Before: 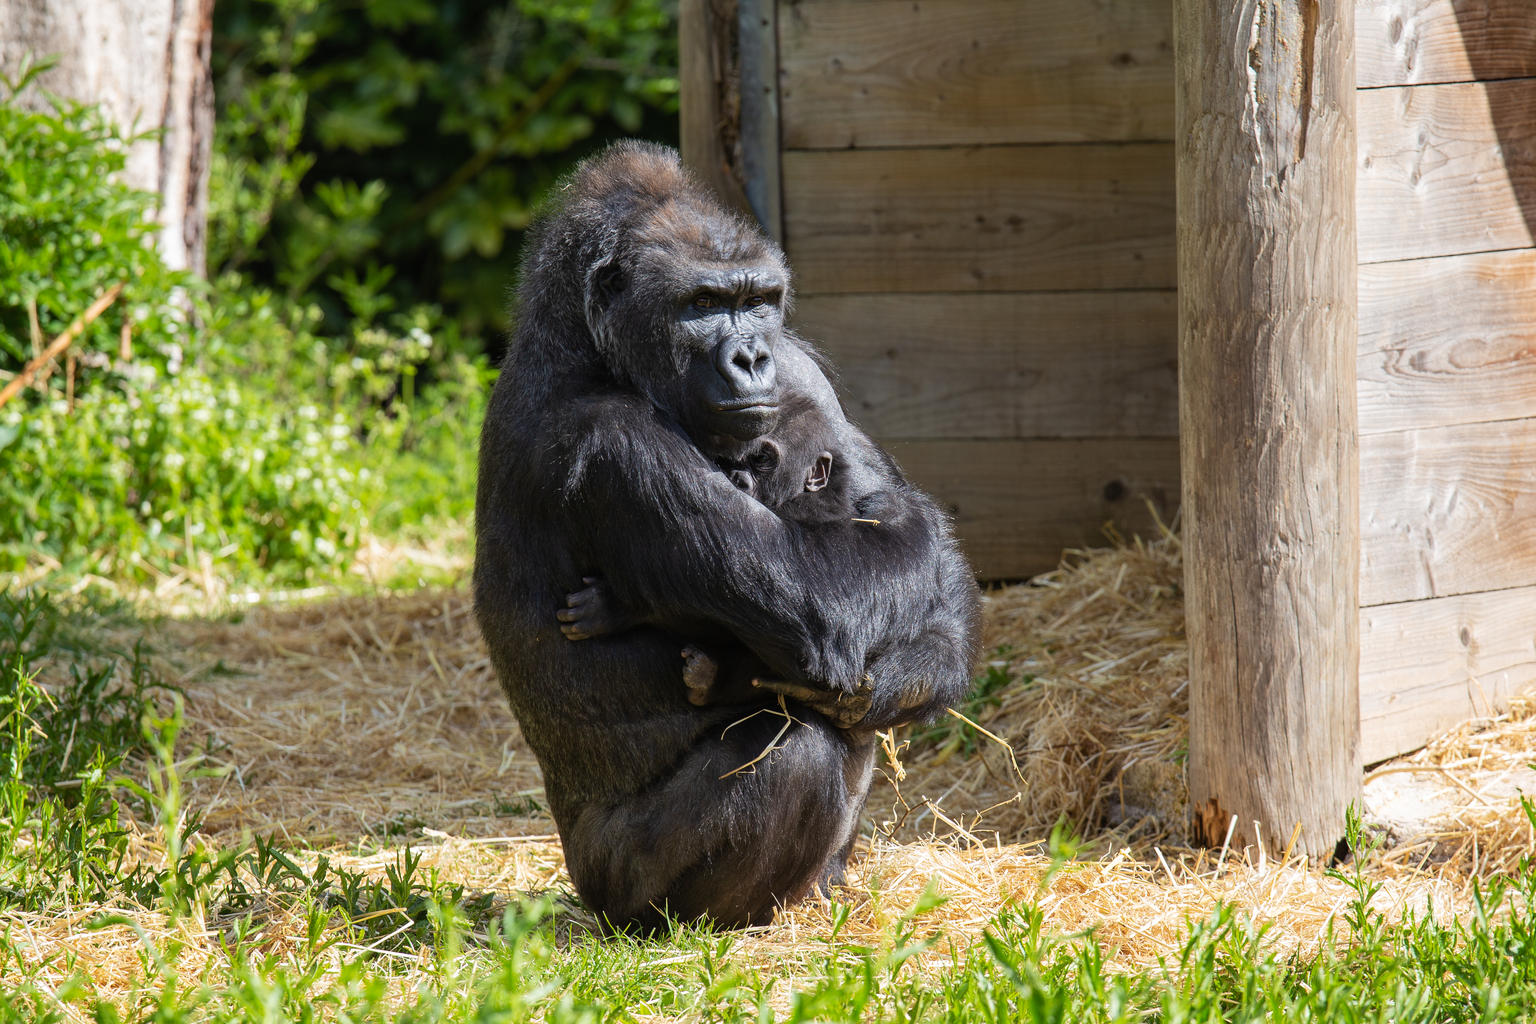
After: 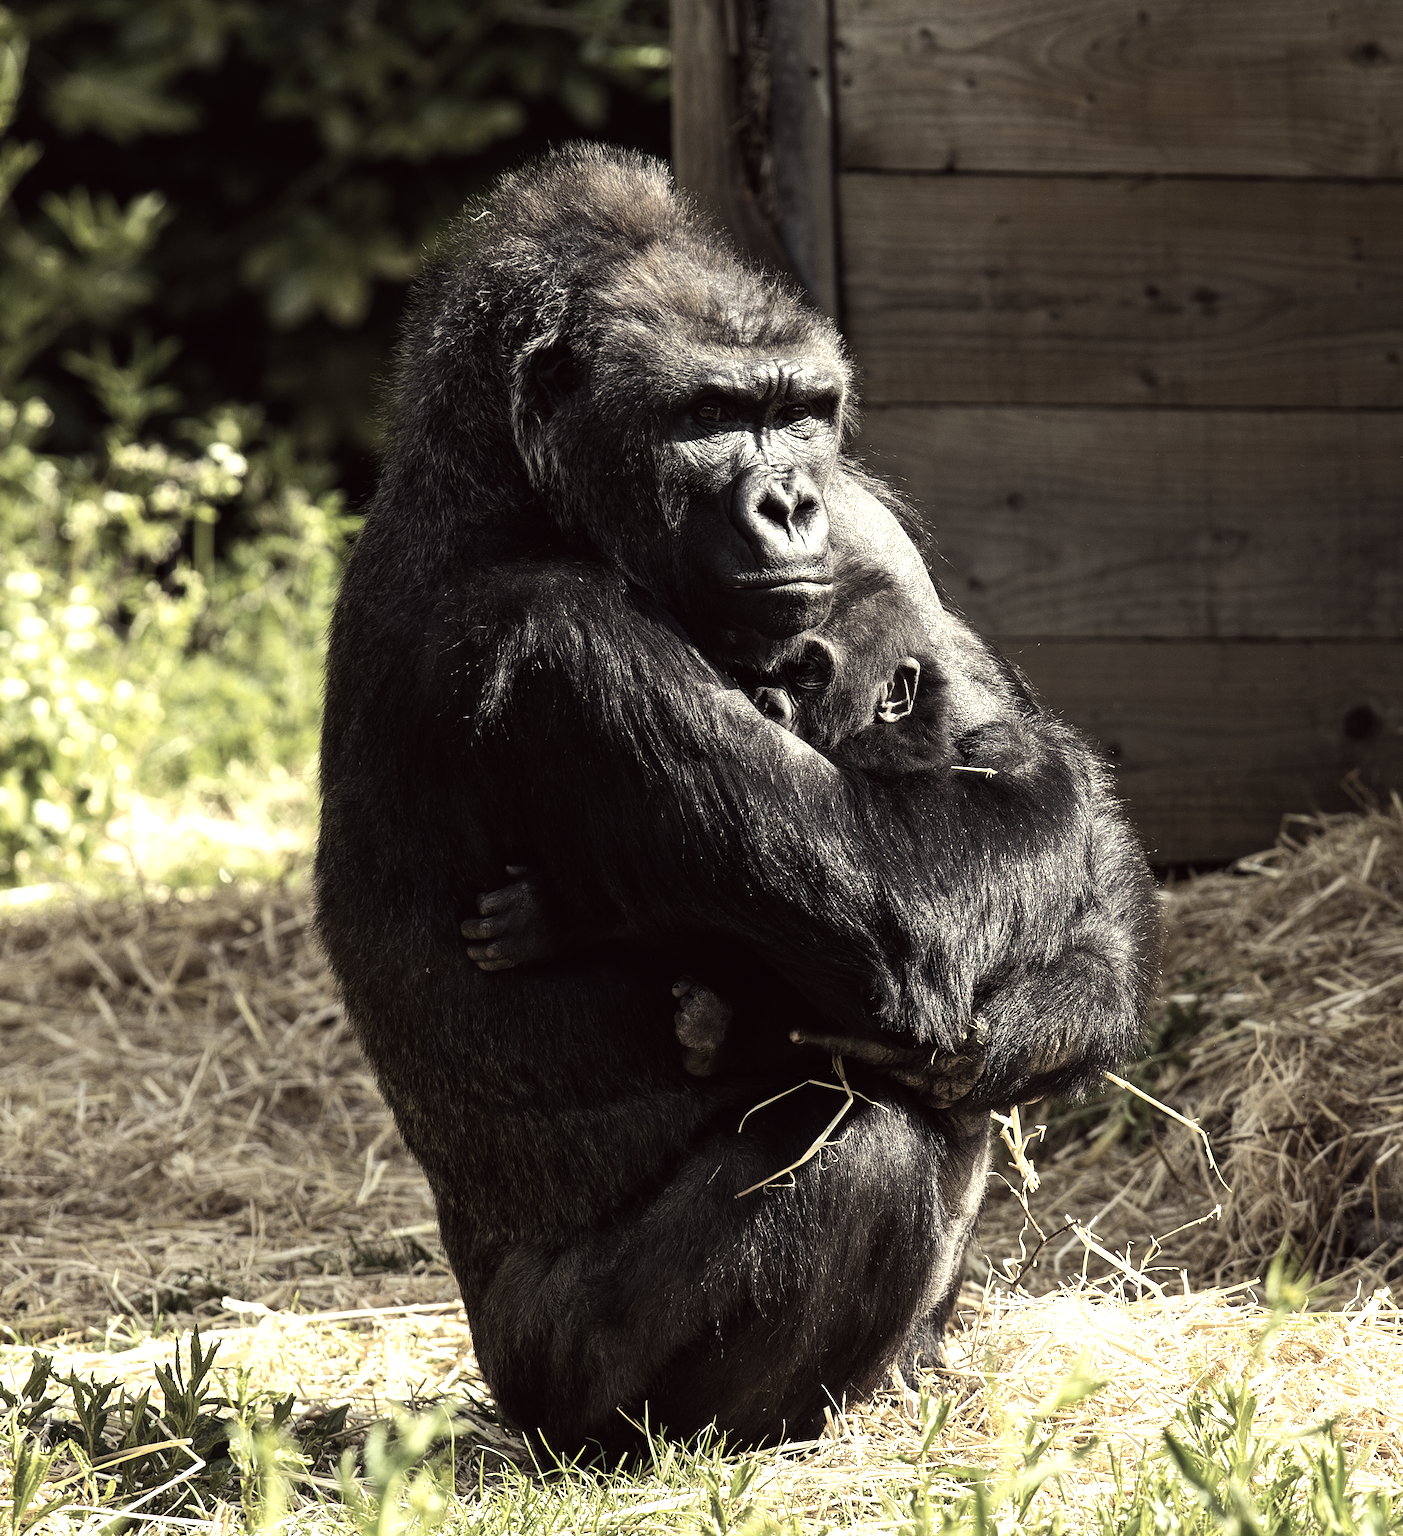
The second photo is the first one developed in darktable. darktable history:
tone equalizer: -8 EV -0.75 EV, -7 EV -0.7 EV, -6 EV -0.6 EV, -5 EV -0.4 EV, -3 EV 0.4 EV, -2 EV 0.6 EV, -1 EV 0.7 EV, +0 EV 0.75 EV, edges refinement/feathering 500, mask exposure compensation -1.57 EV, preserve details no
color zones: curves: ch1 [(0.238, 0.163) (0.476, 0.2) (0.733, 0.322) (0.848, 0.134)]
exposure: exposure -0.157 EV, compensate highlight preservation false
crop: left 21.674%, right 22.086%
color correction: highlights a* -0.482, highlights b* 40, shadows a* 9.8, shadows b* -0.161
contrast brightness saturation: contrast -0.02, brightness -0.01, saturation 0.03
color balance rgb: linear chroma grading › global chroma 10%, global vibrance 10%, contrast 15%, saturation formula JzAzBz (2021)
rotate and perspective: rotation -0.013°, lens shift (vertical) -0.027, lens shift (horizontal) 0.178, crop left 0.016, crop right 0.989, crop top 0.082, crop bottom 0.918
